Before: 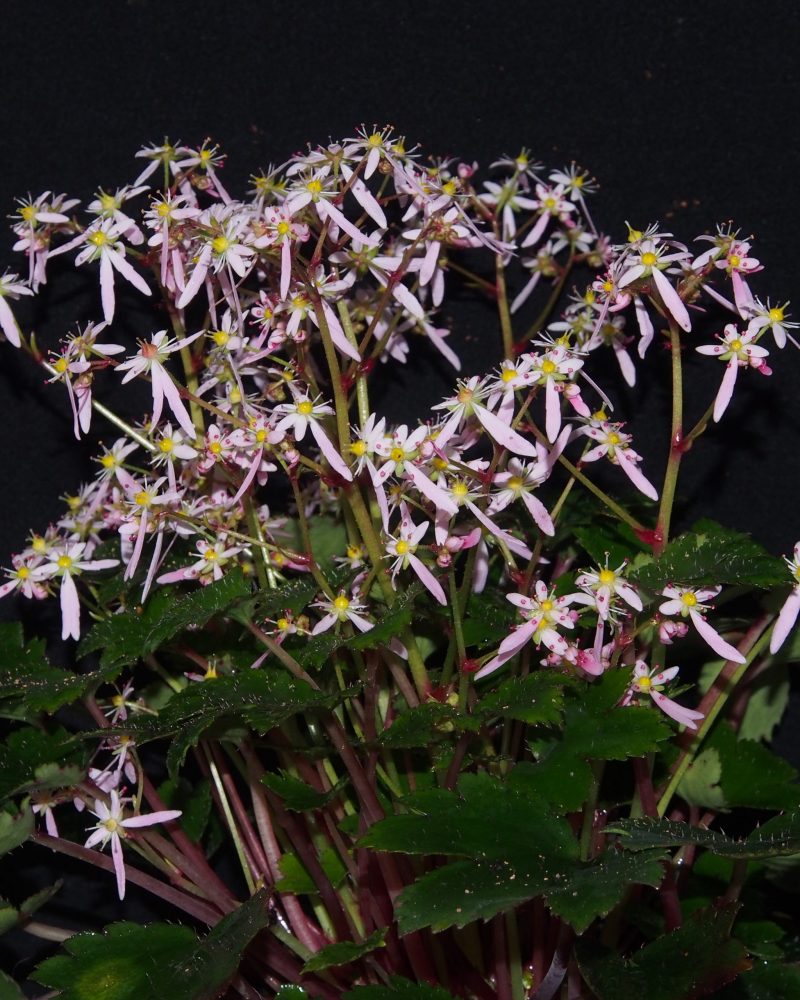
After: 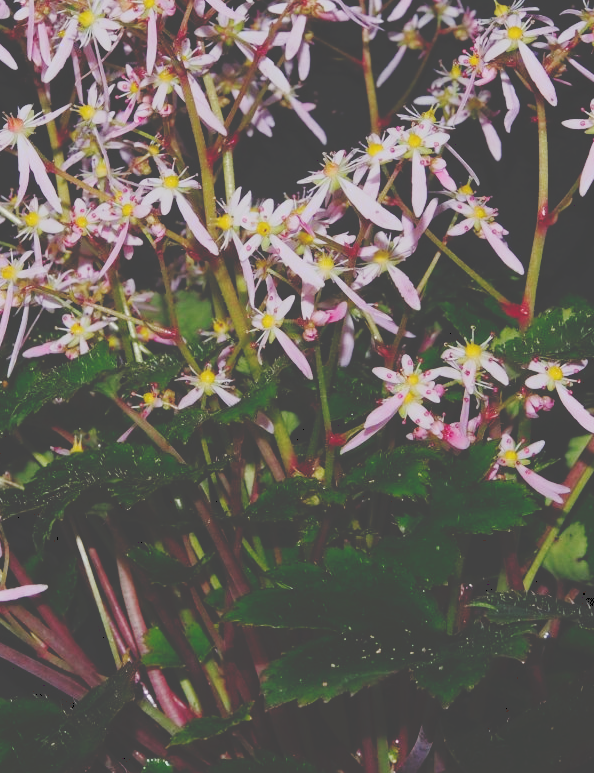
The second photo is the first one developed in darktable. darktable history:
crop: left 16.872%, top 22.63%, right 8.79%
contrast brightness saturation: contrast 0.204, brightness 0.155, saturation 0.216
tone curve: curves: ch0 [(0, 0) (0.003, 0.272) (0.011, 0.275) (0.025, 0.275) (0.044, 0.278) (0.069, 0.282) (0.1, 0.284) (0.136, 0.287) (0.177, 0.294) (0.224, 0.314) (0.277, 0.347) (0.335, 0.403) (0.399, 0.473) (0.468, 0.552) (0.543, 0.622) (0.623, 0.69) (0.709, 0.756) (0.801, 0.818) (0.898, 0.865) (1, 1)], preserve colors none
tone equalizer: -8 EV 0.221 EV, -7 EV 0.388 EV, -6 EV 0.441 EV, -5 EV 0.226 EV, -3 EV -0.257 EV, -2 EV -0.411 EV, -1 EV -0.438 EV, +0 EV -0.261 EV, edges refinement/feathering 500, mask exposure compensation -1.57 EV, preserve details no
local contrast: mode bilateral grid, contrast 100, coarseness 100, detail 91%, midtone range 0.2
